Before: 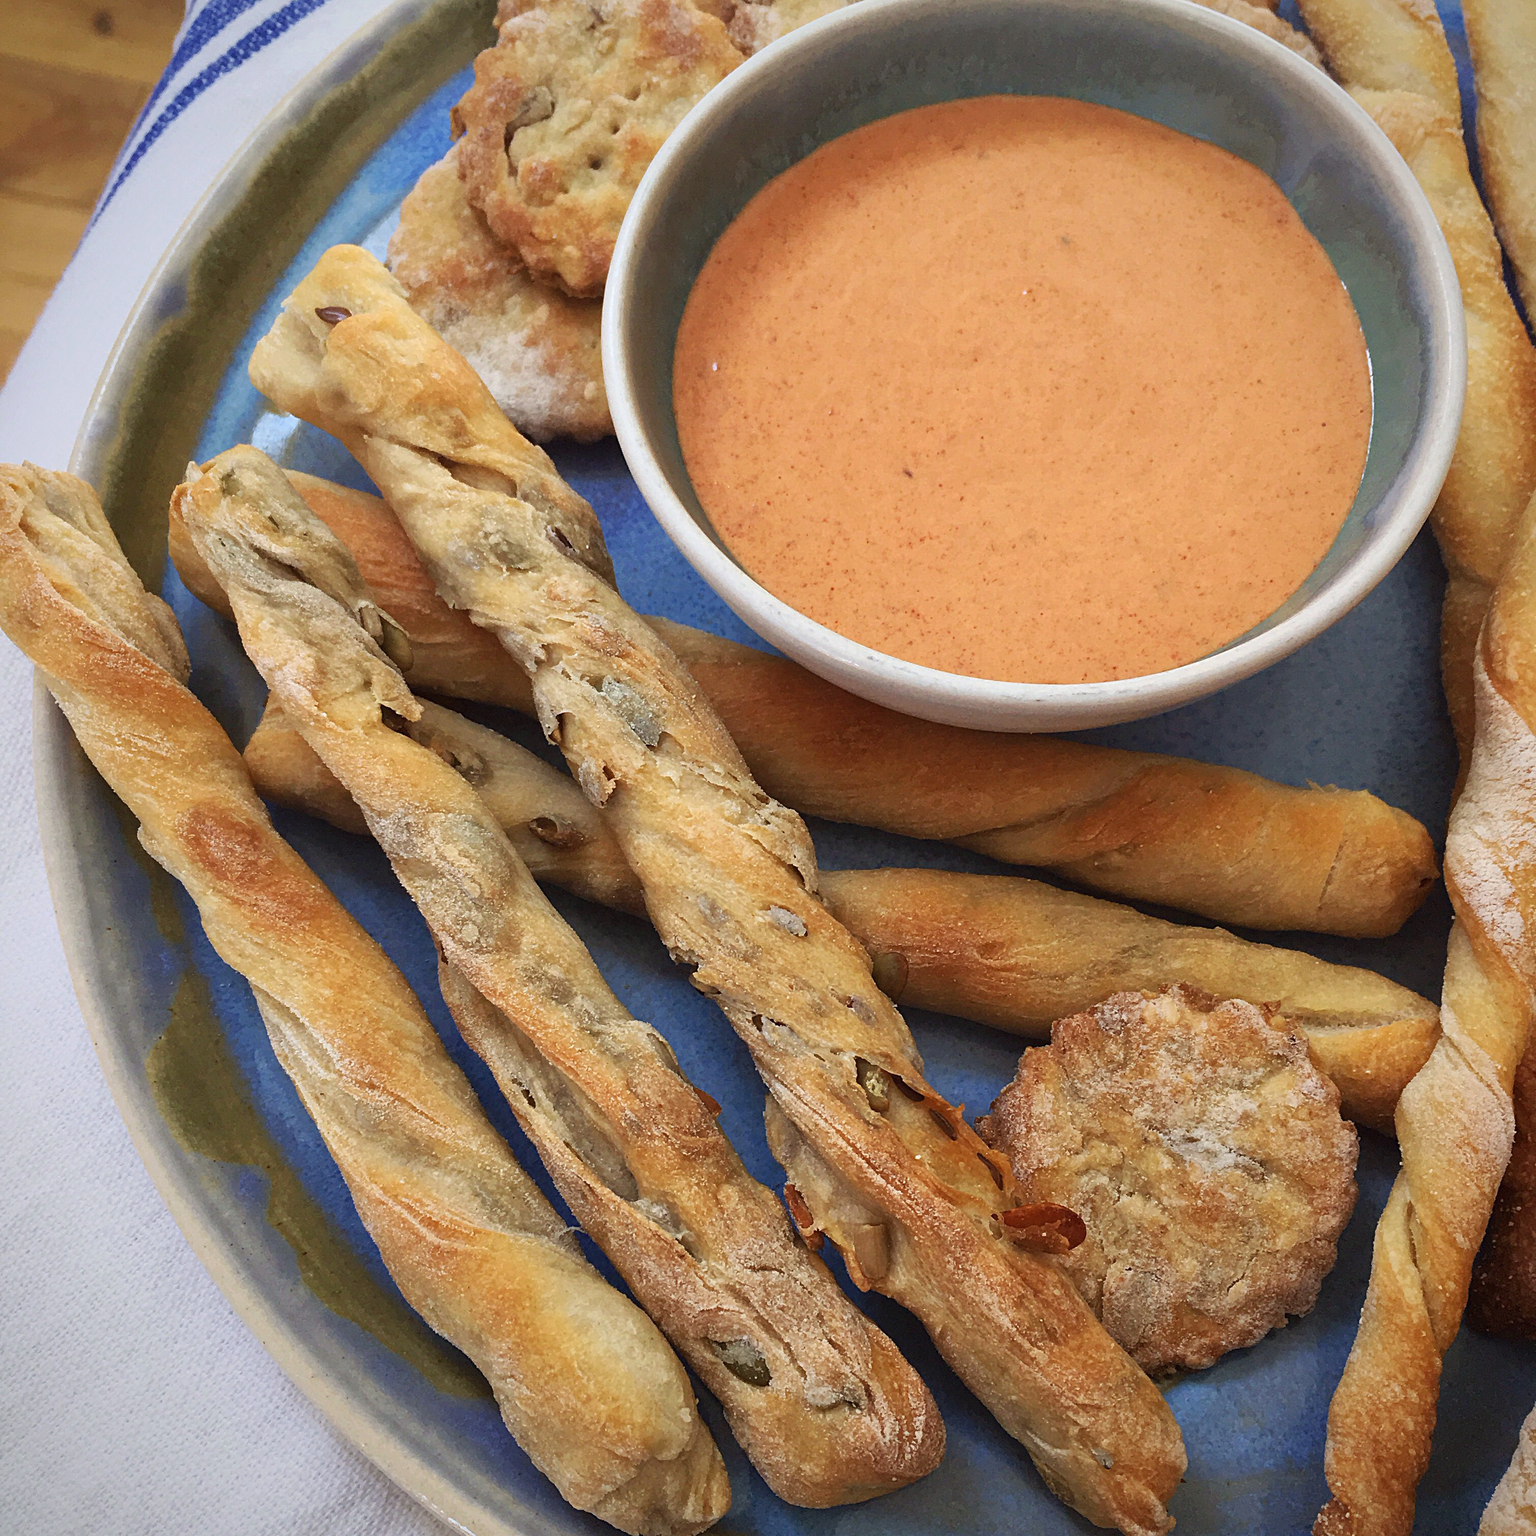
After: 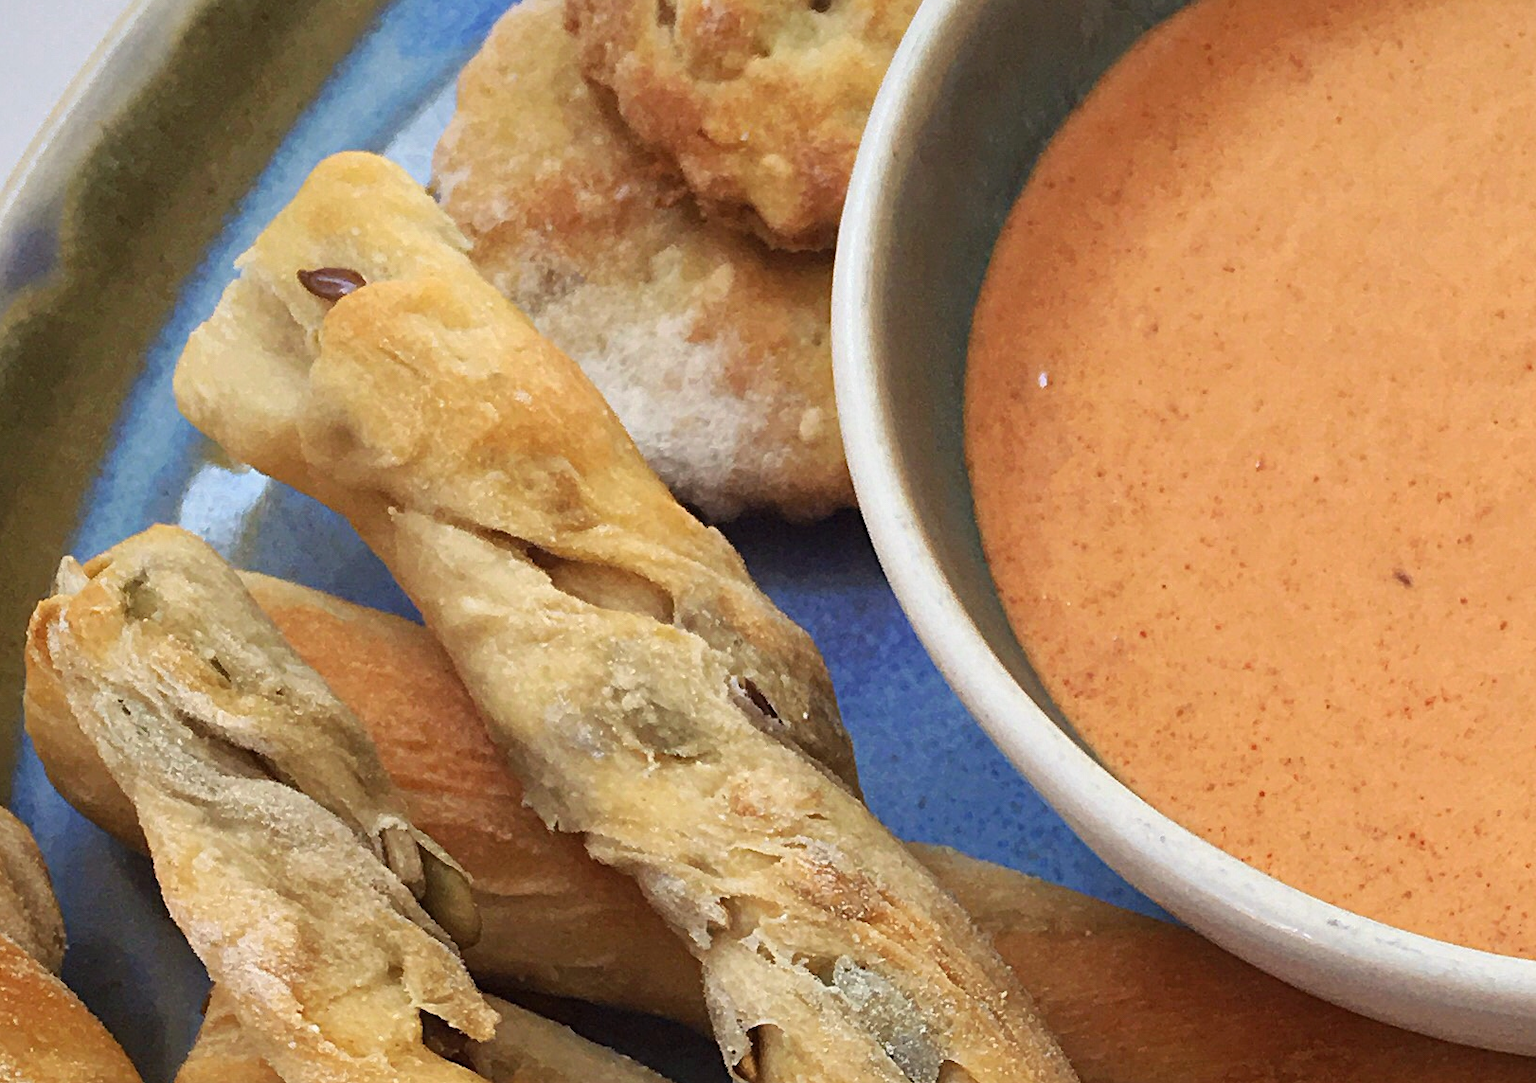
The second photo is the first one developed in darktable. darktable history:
color correction: highlights b* 3
crop: left 10.121%, top 10.631%, right 36.218%, bottom 51.526%
